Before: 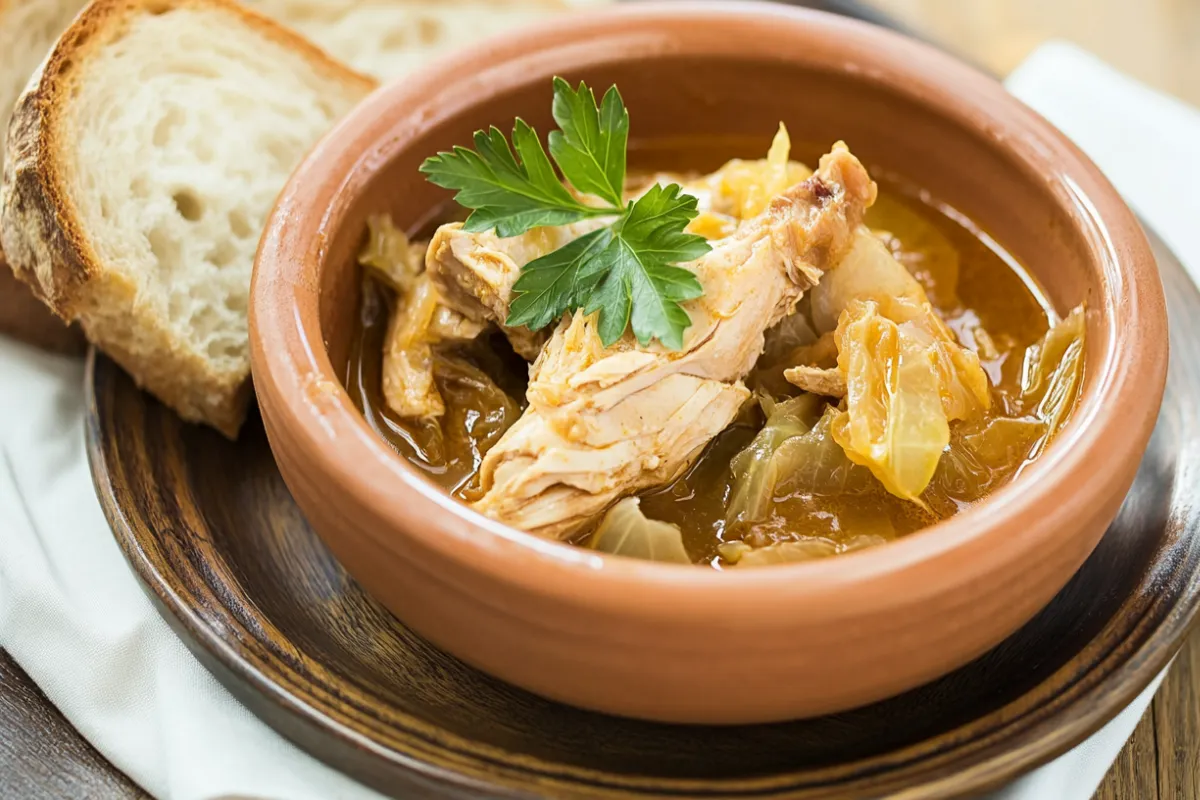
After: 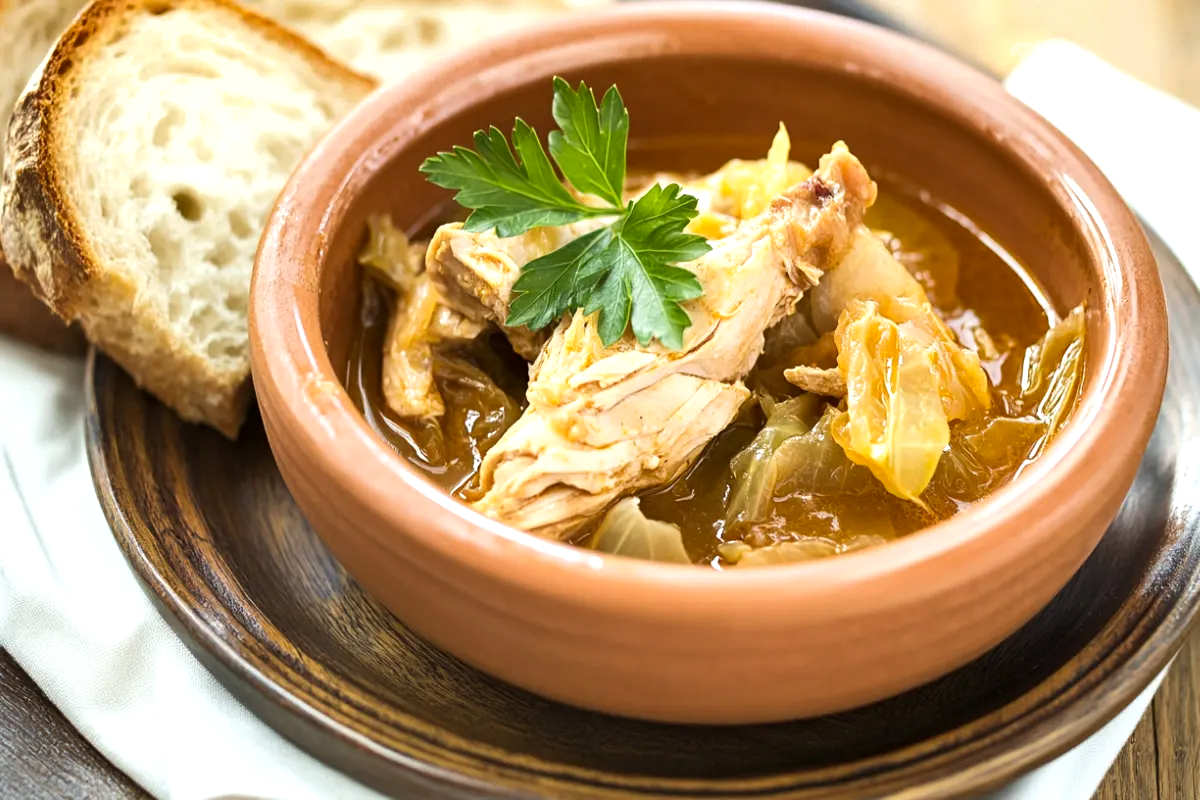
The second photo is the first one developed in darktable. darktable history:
shadows and highlights: soften with gaussian
exposure: exposure 0.4 EV, compensate highlight preservation false
